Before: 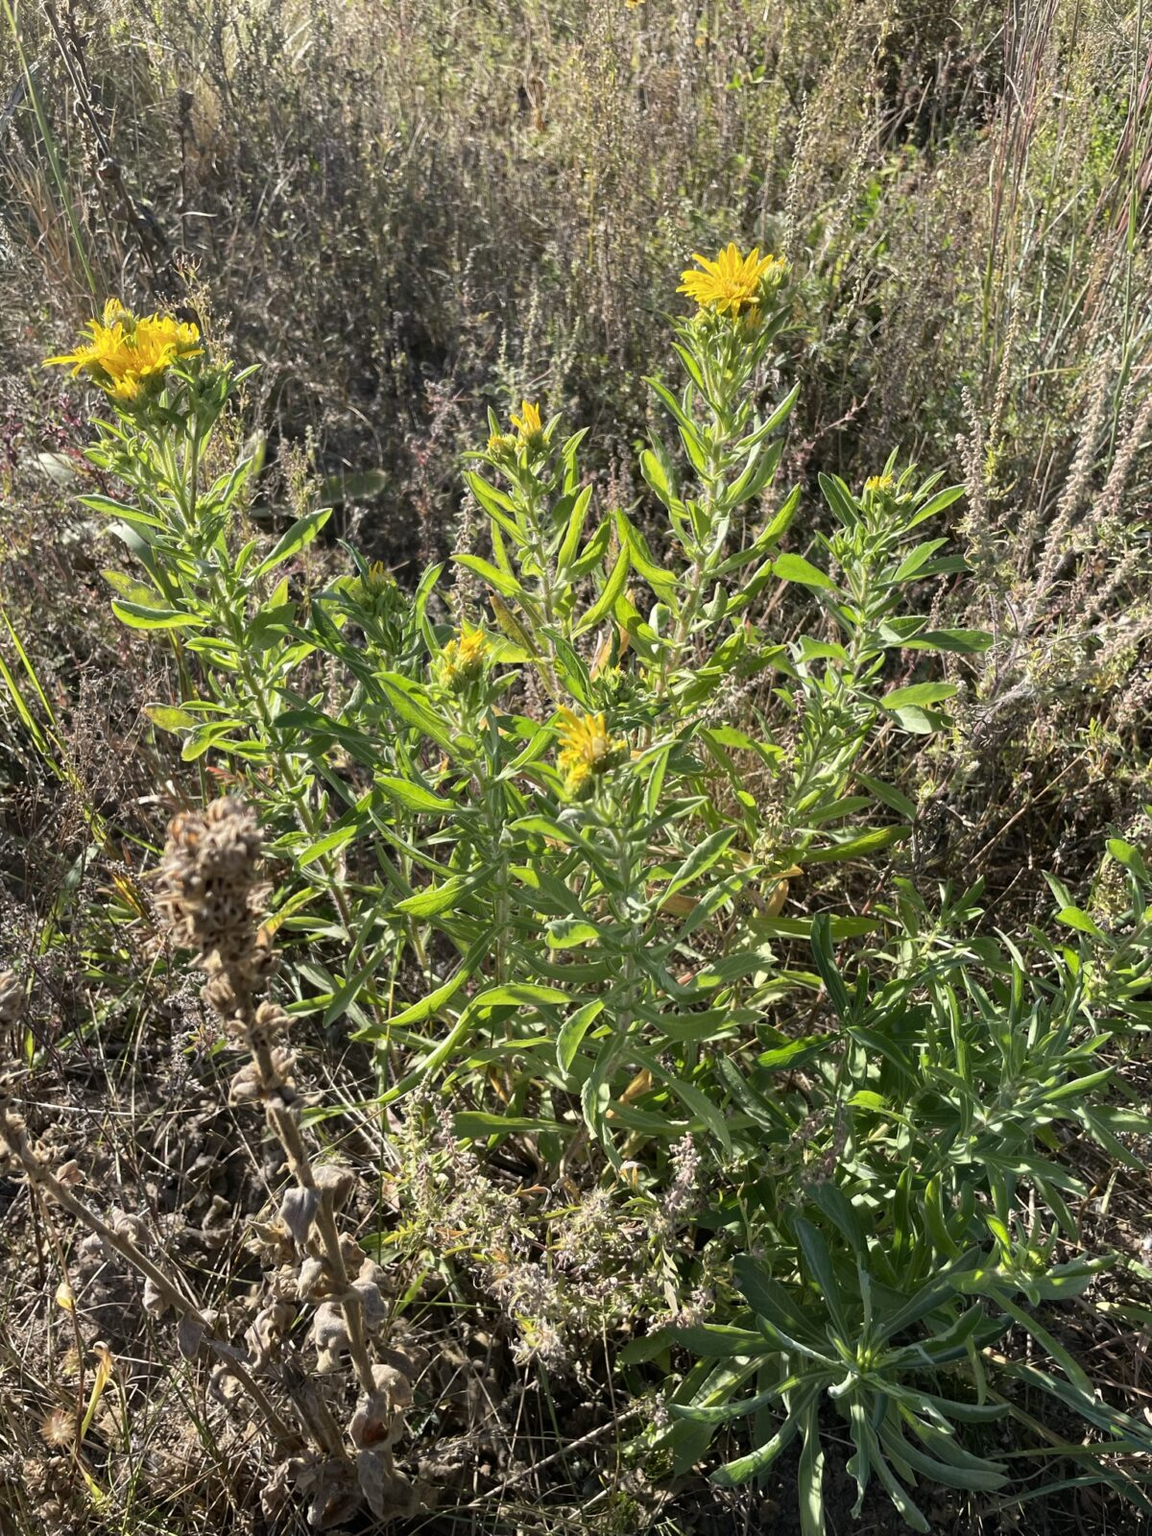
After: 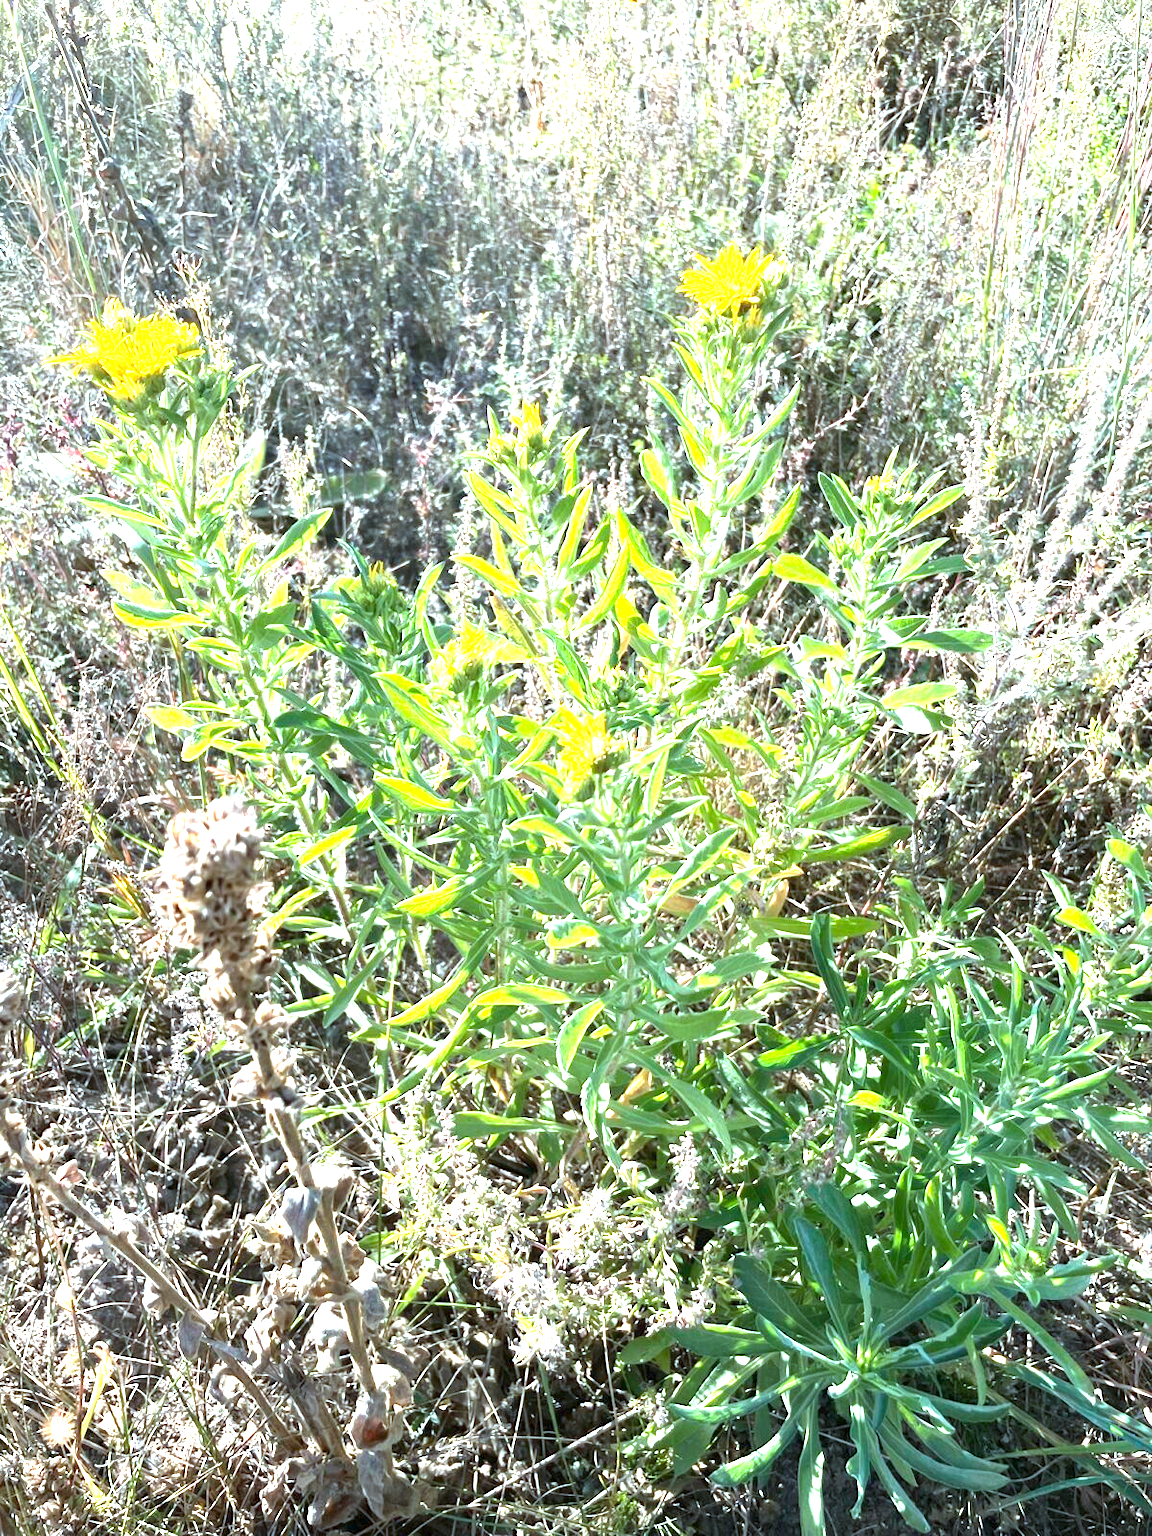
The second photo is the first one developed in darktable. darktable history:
exposure: exposure 2 EV, compensate highlight preservation false
color correction: highlights a* -10.69, highlights b* -19.19
